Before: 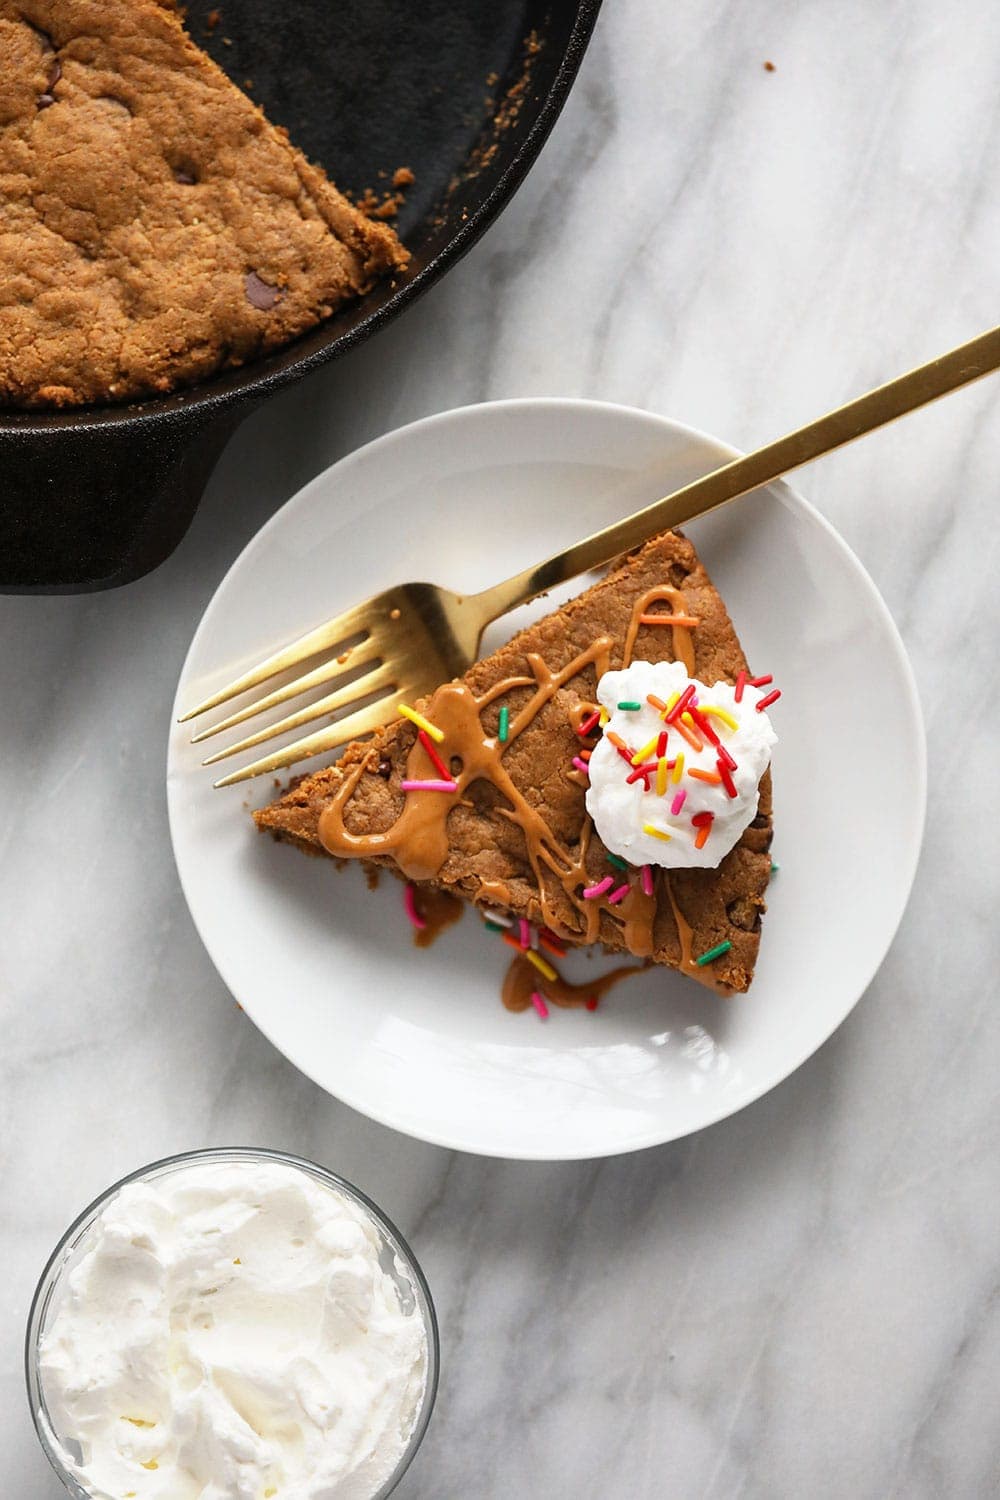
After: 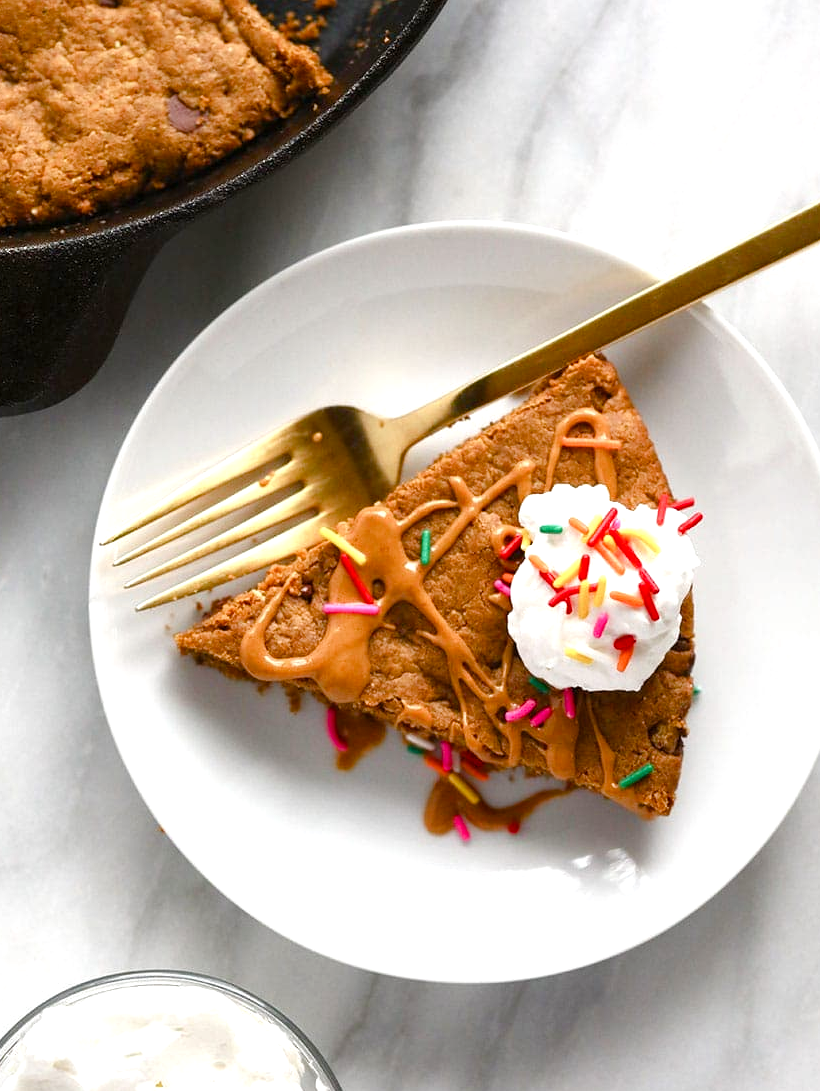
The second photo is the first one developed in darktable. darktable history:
color balance rgb: perceptual saturation grading › global saturation 20%, perceptual saturation grading › highlights -50%, perceptual saturation grading › shadows 30%, perceptual brilliance grading › global brilliance 10%, perceptual brilliance grading › shadows 15%
crop: left 7.856%, top 11.836%, right 10.12%, bottom 15.387%
